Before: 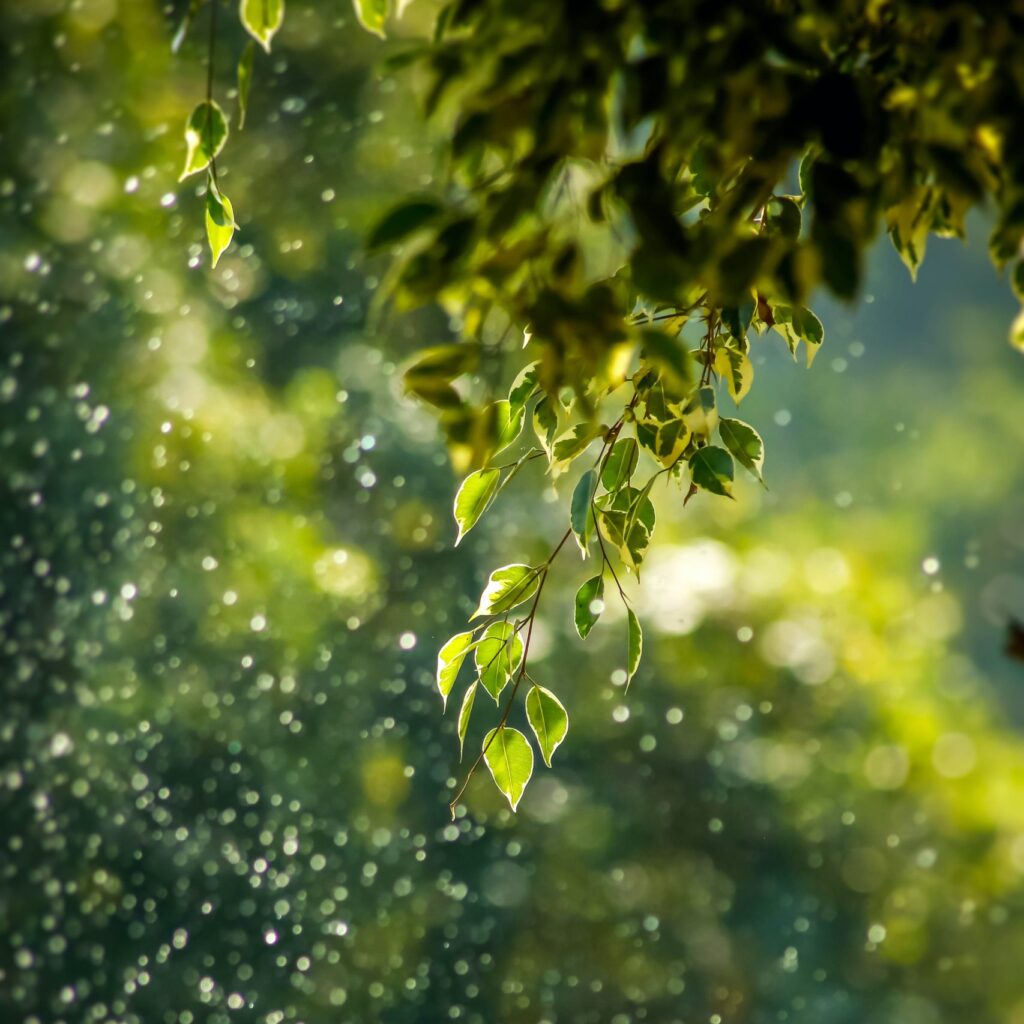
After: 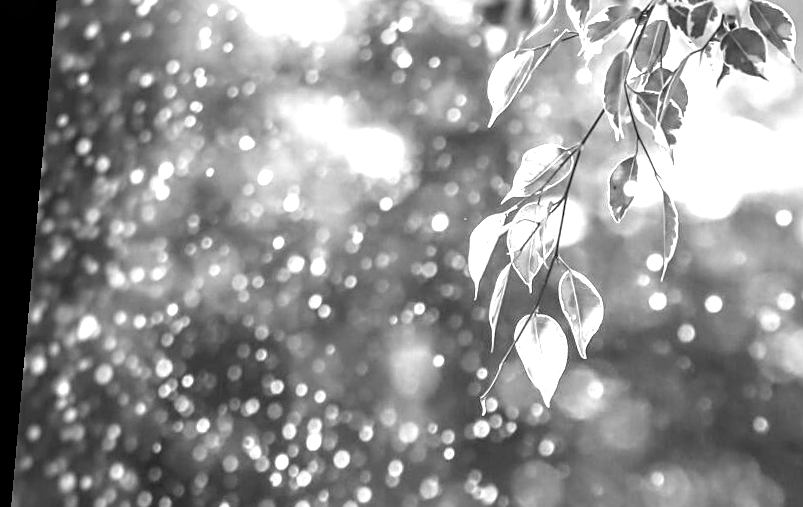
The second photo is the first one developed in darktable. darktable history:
rotate and perspective: rotation 0.128°, lens shift (vertical) -0.181, lens shift (horizontal) -0.044, shear 0.001, automatic cropping off
white balance: emerald 1
exposure: exposure 1.25 EV, compensate exposure bias true, compensate highlight preservation false
crop: top 36.498%, right 27.964%, bottom 14.995%
monochrome: on, module defaults
local contrast: on, module defaults
sharpen: on, module defaults
